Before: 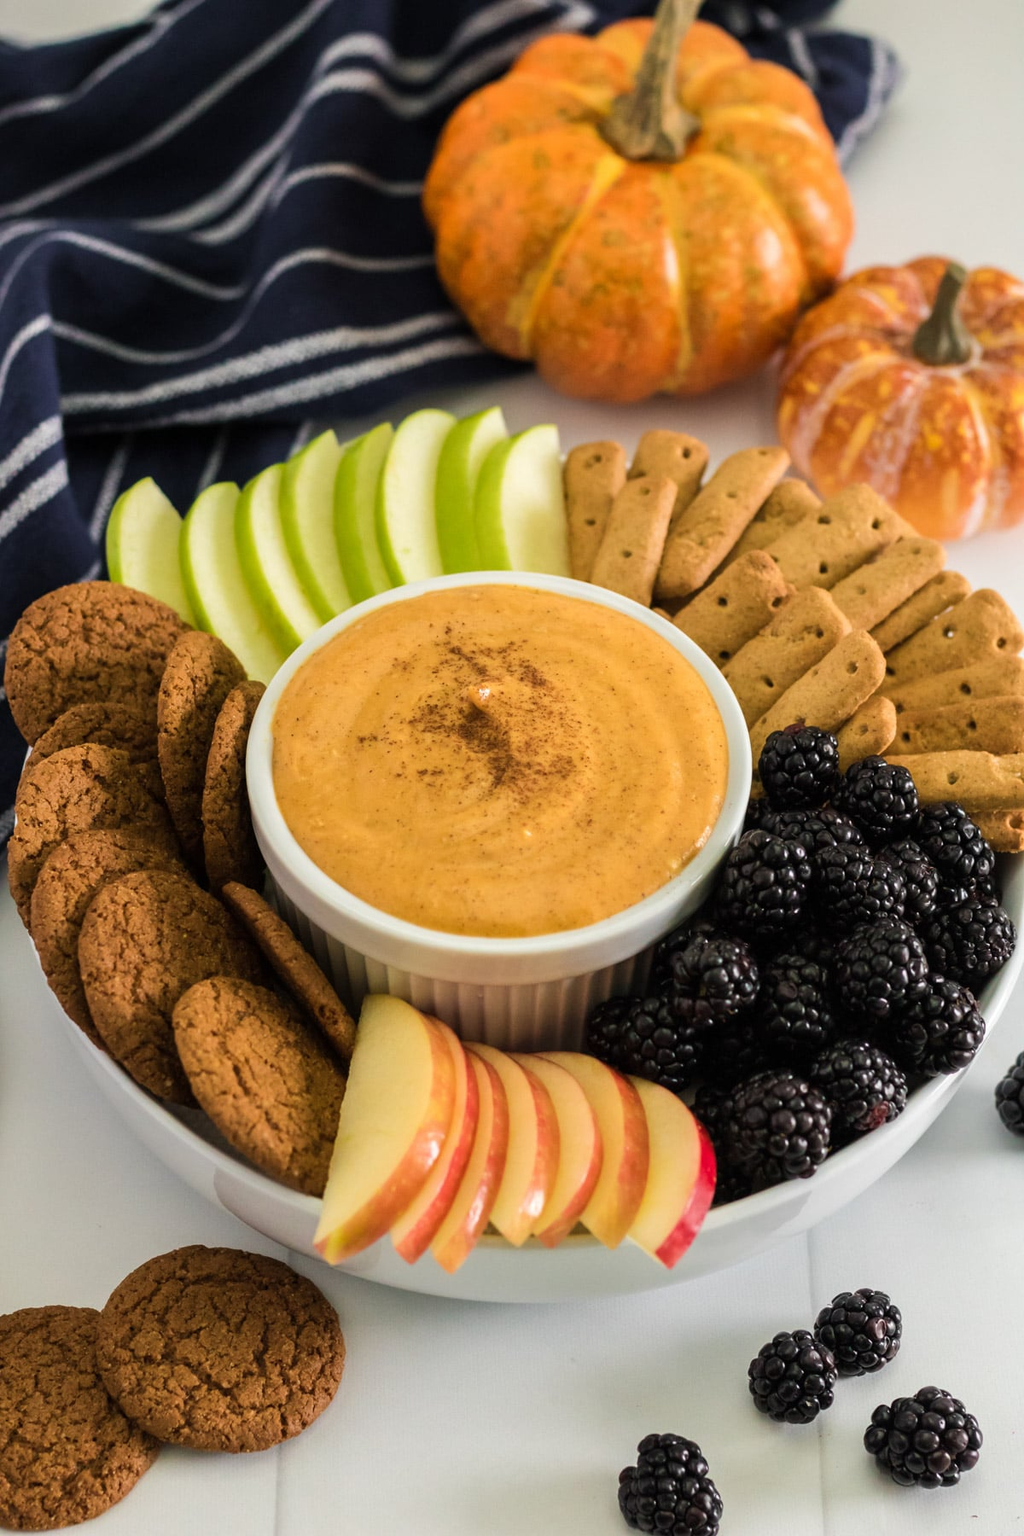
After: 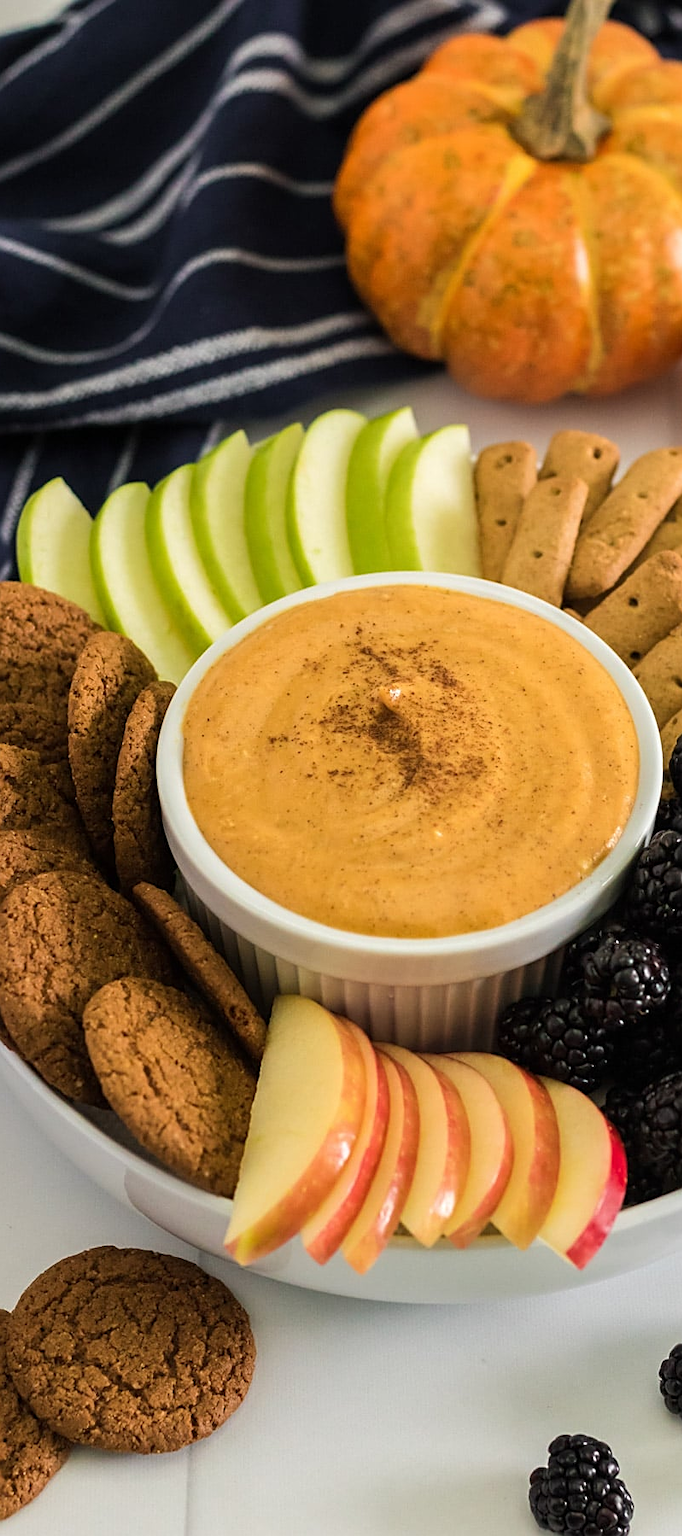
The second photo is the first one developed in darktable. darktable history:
crop and rotate: left 8.786%, right 24.548%
sharpen: on, module defaults
